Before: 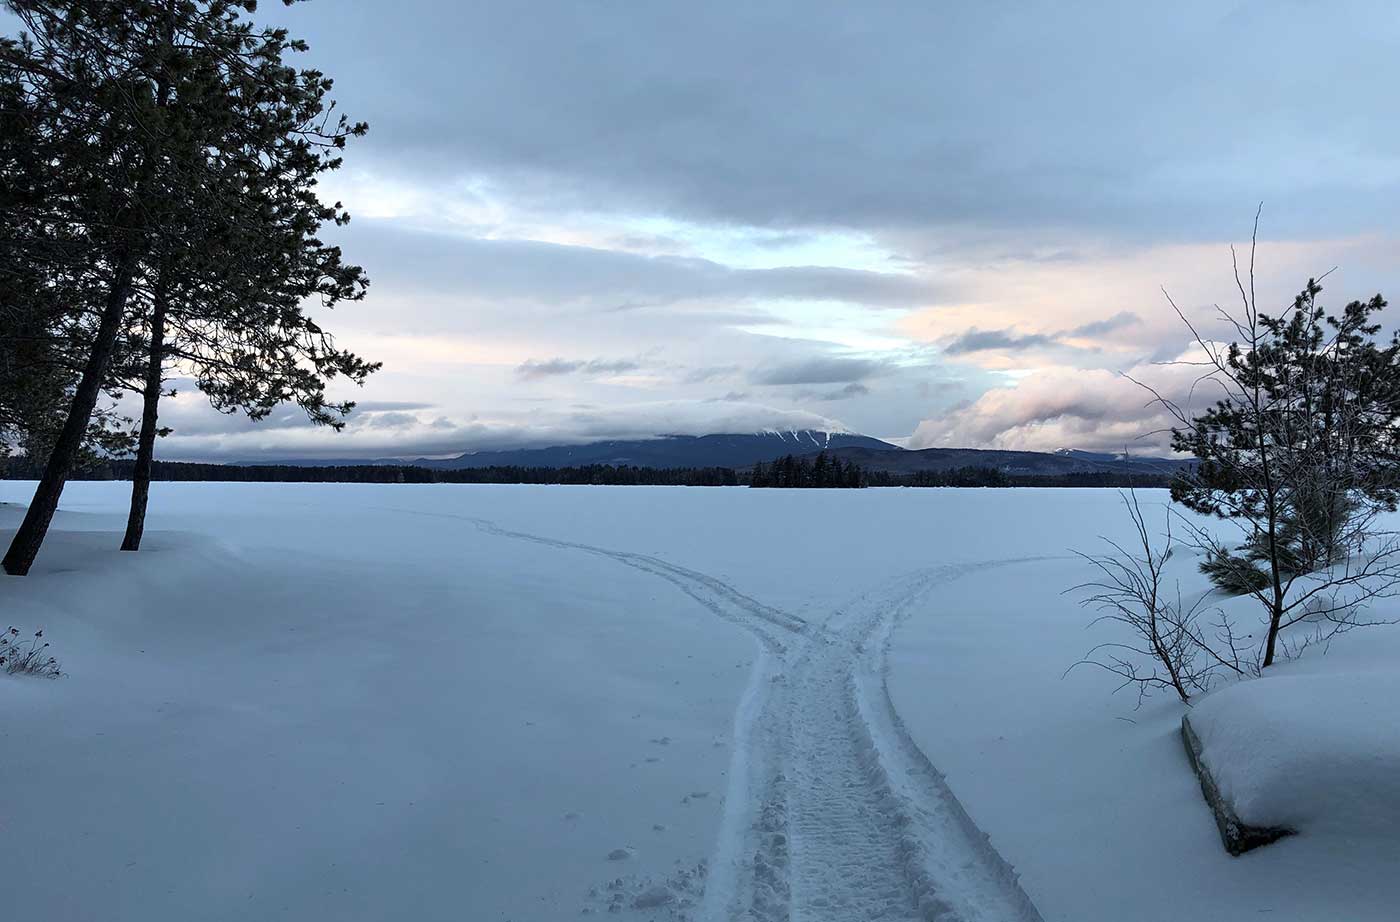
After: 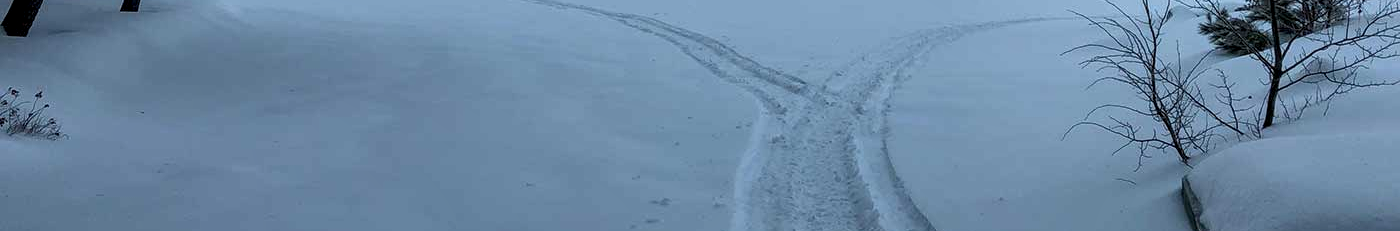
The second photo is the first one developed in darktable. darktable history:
crop and rotate: top 58.533%, bottom 16.365%
local contrast: detail 130%
